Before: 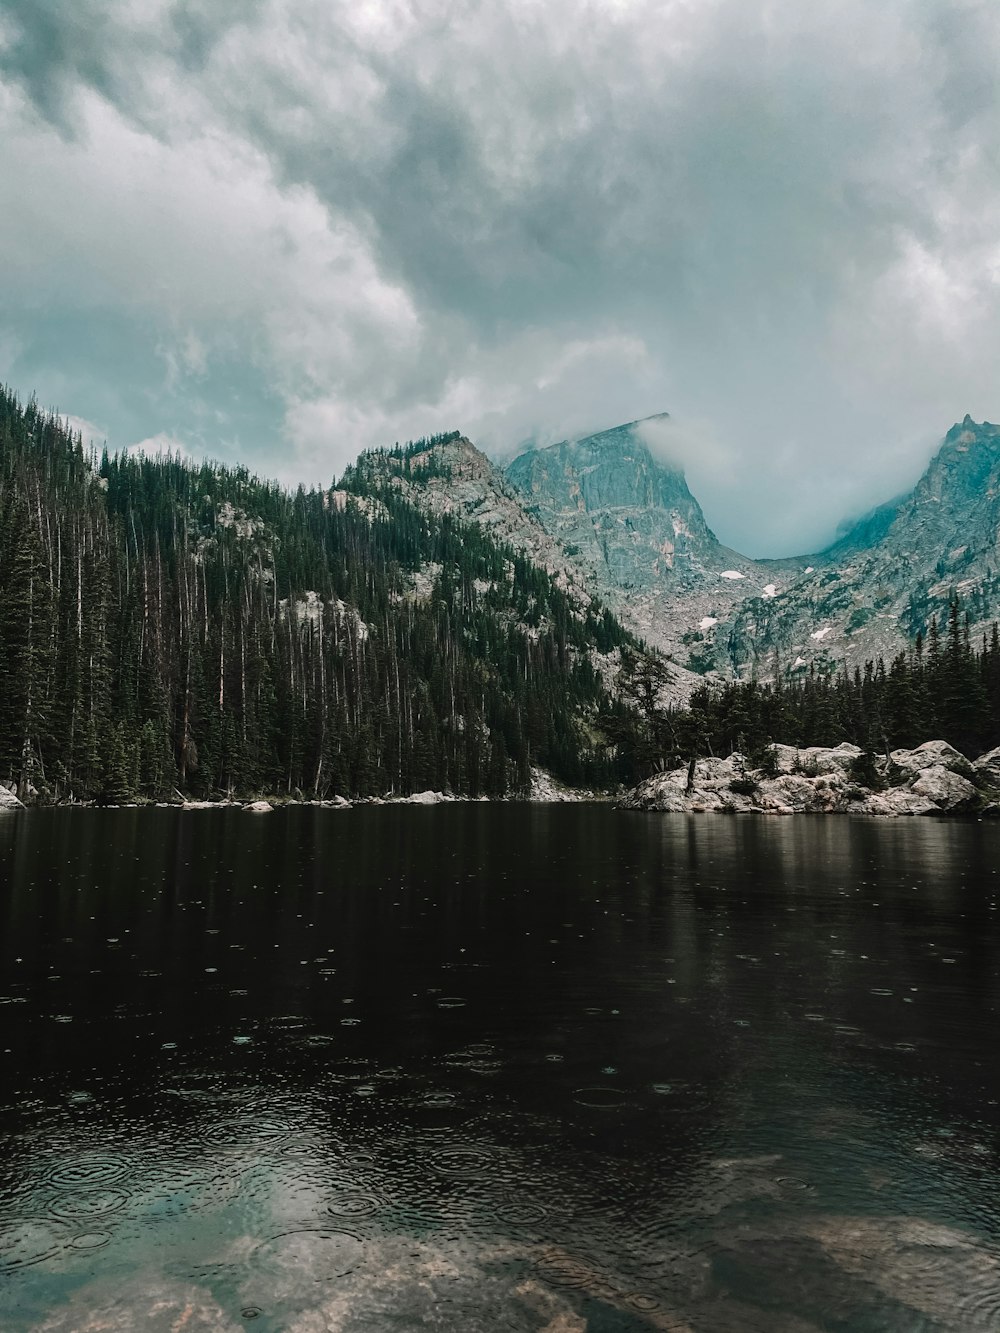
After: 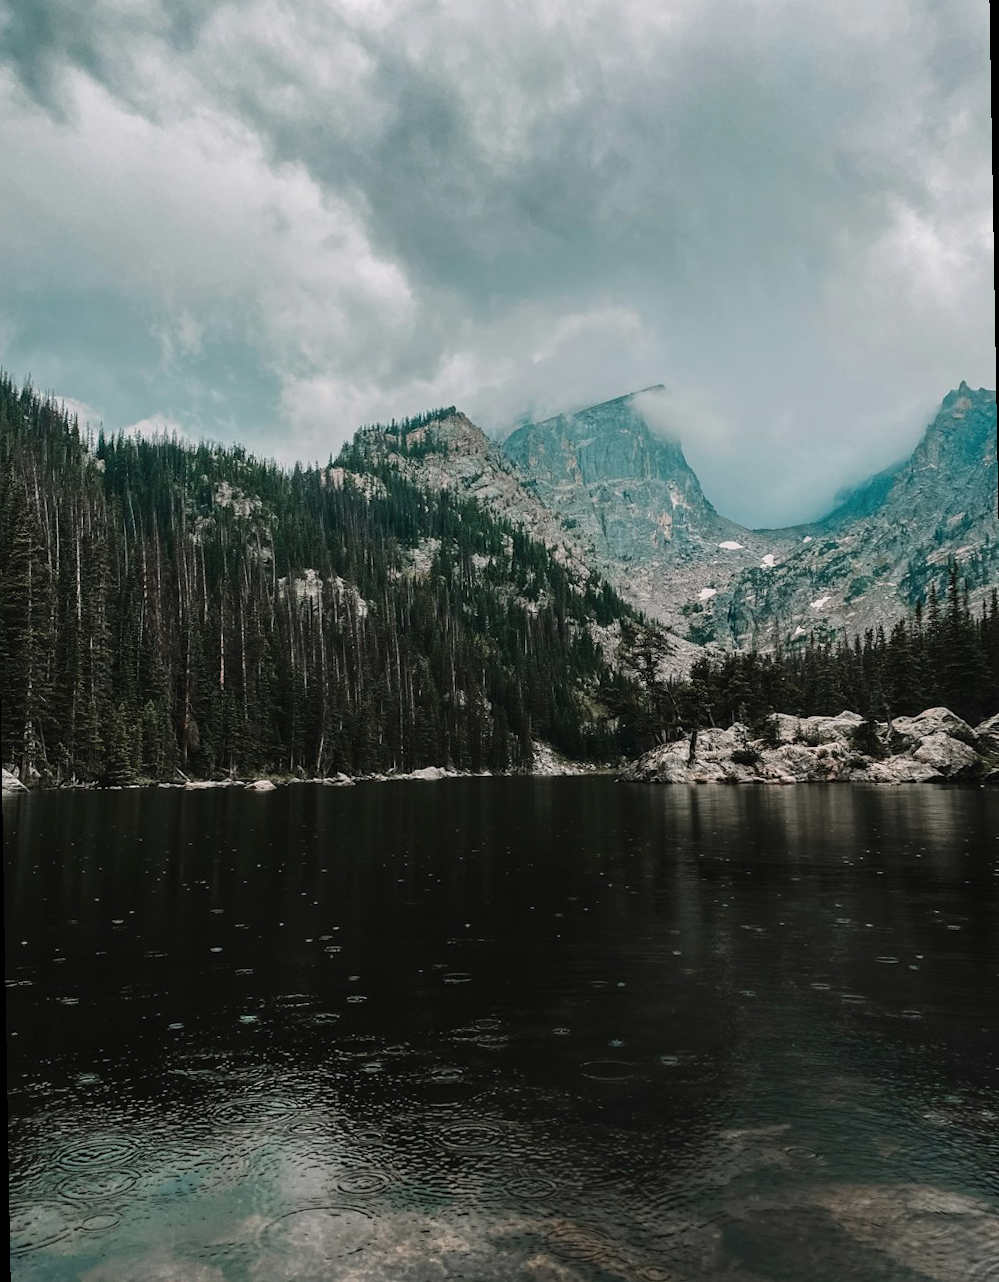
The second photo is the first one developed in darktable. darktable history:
contrast brightness saturation: saturation -0.04
rotate and perspective: rotation -1°, crop left 0.011, crop right 0.989, crop top 0.025, crop bottom 0.975
